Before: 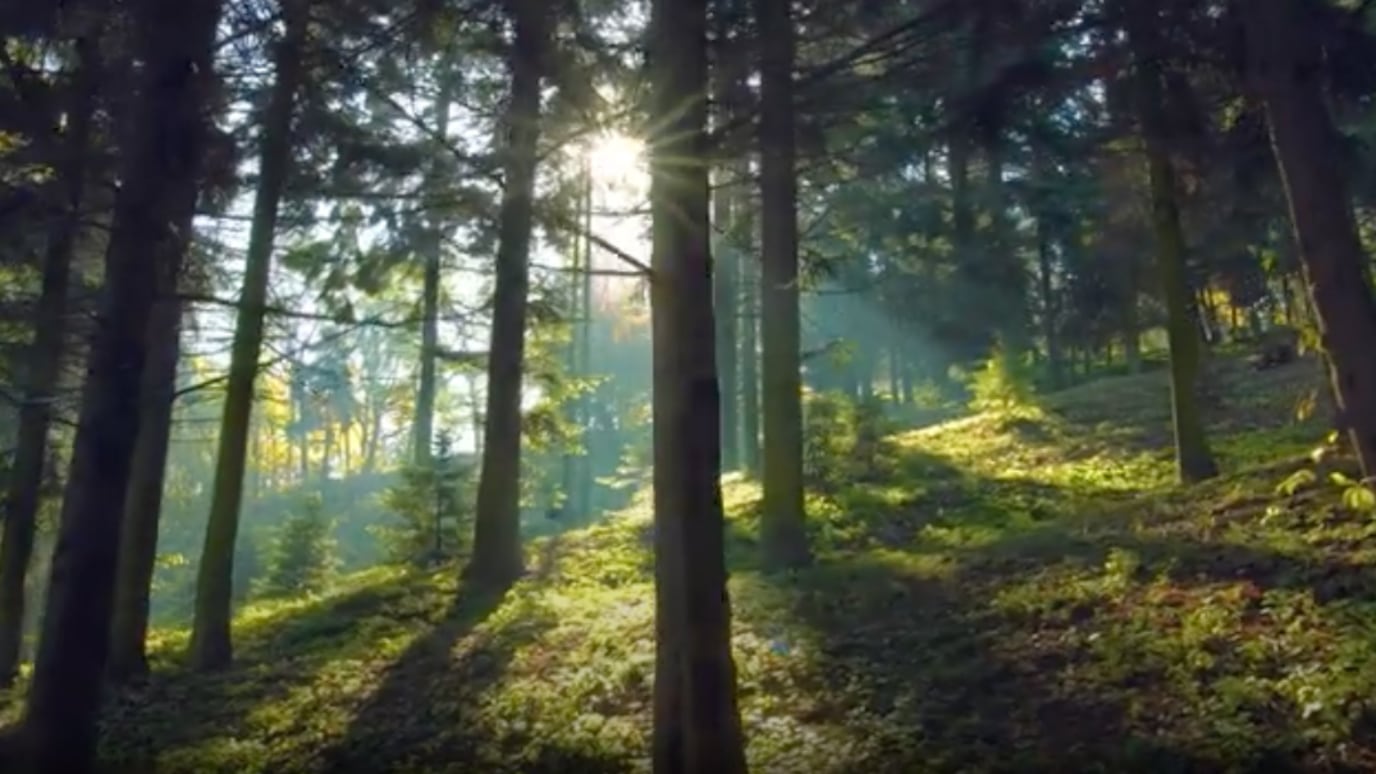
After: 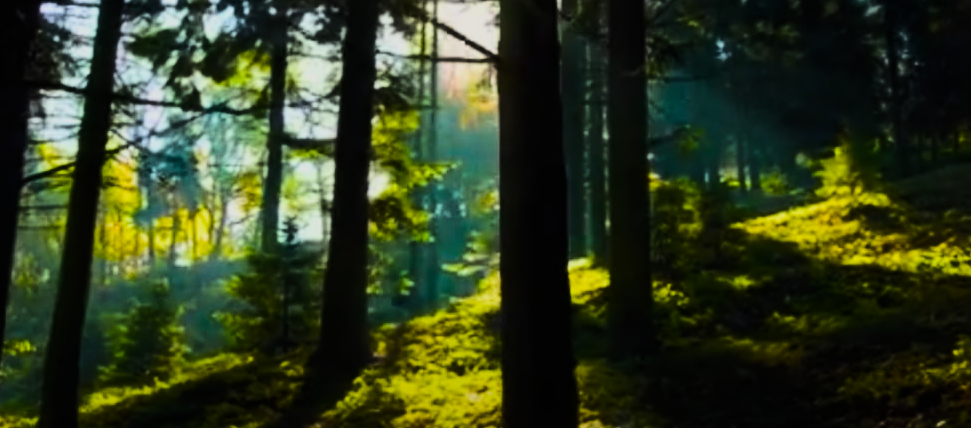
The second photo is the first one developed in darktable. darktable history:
color balance rgb: linear chroma grading › global chroma 40.15%, perceptual saturation grading › global saturation 60.58%, perceptual saturation grading › highlights 20.44%, perceptual saturation grading › shadows -50.36%, perceptual brilliance grading › highlights 2.19%, perceptual brilliance grading › mid-tones -50.36%, perceptual brilliance grading › shadows -50.36%
filmic rgb: black relative exposure -7.75 EV, white relative exposure 4.4 EV, threshold 3 EV, hardness 3.76, latitude 50%, contrast 1.1, color science v5 (2021), contrast in shadows safe, contrast in highlights safe, enable highlight reconstruction true
crop: left 11.123%, top 27.61%, right 18.3%, bottom 17.034%
